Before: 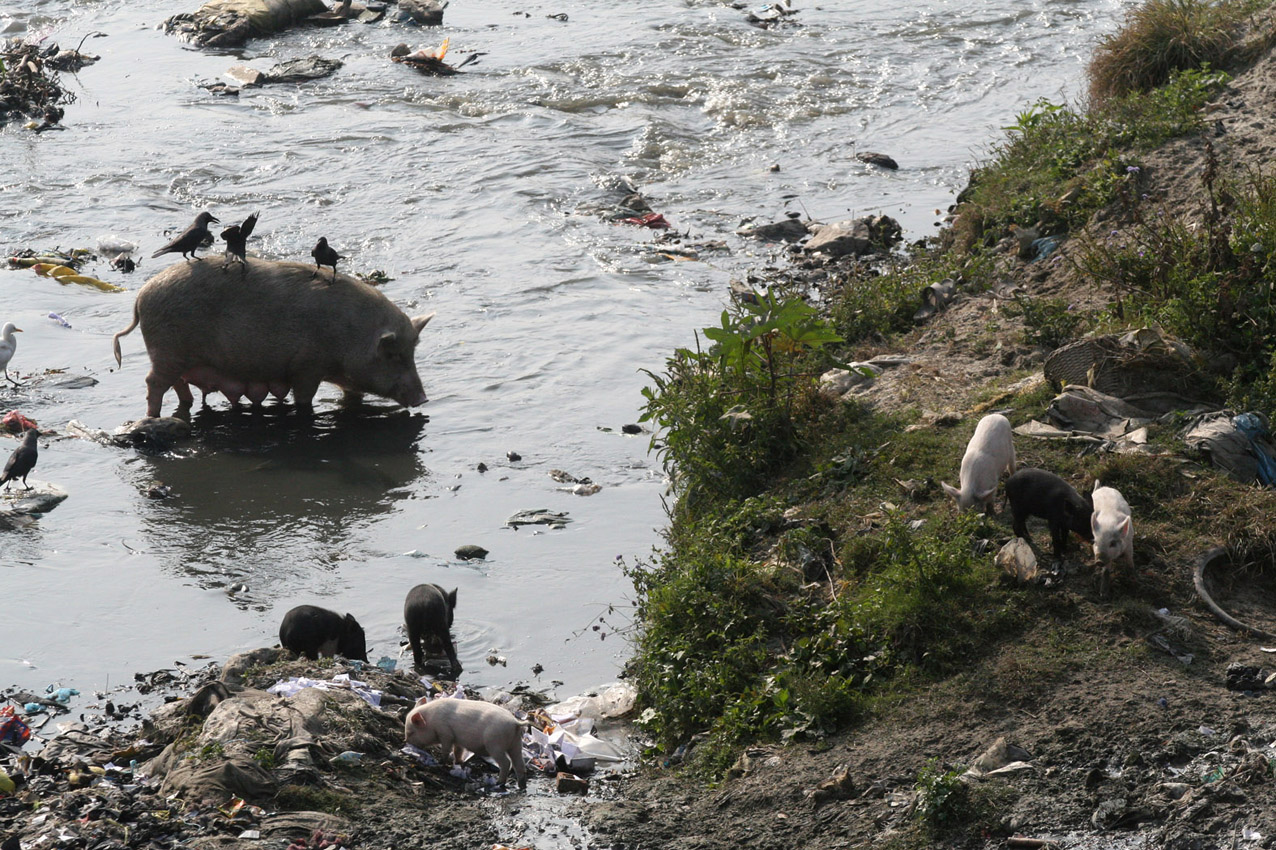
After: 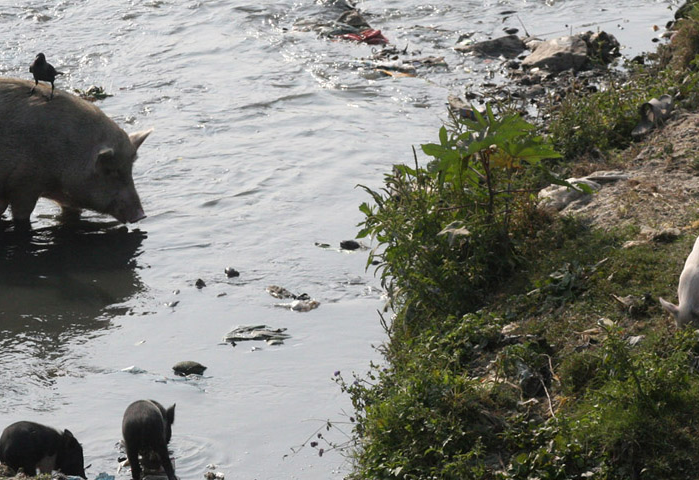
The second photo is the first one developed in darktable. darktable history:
crop and rotate: left 22.157%, top 21.829%, right 23.024%, bottom 21.657%
